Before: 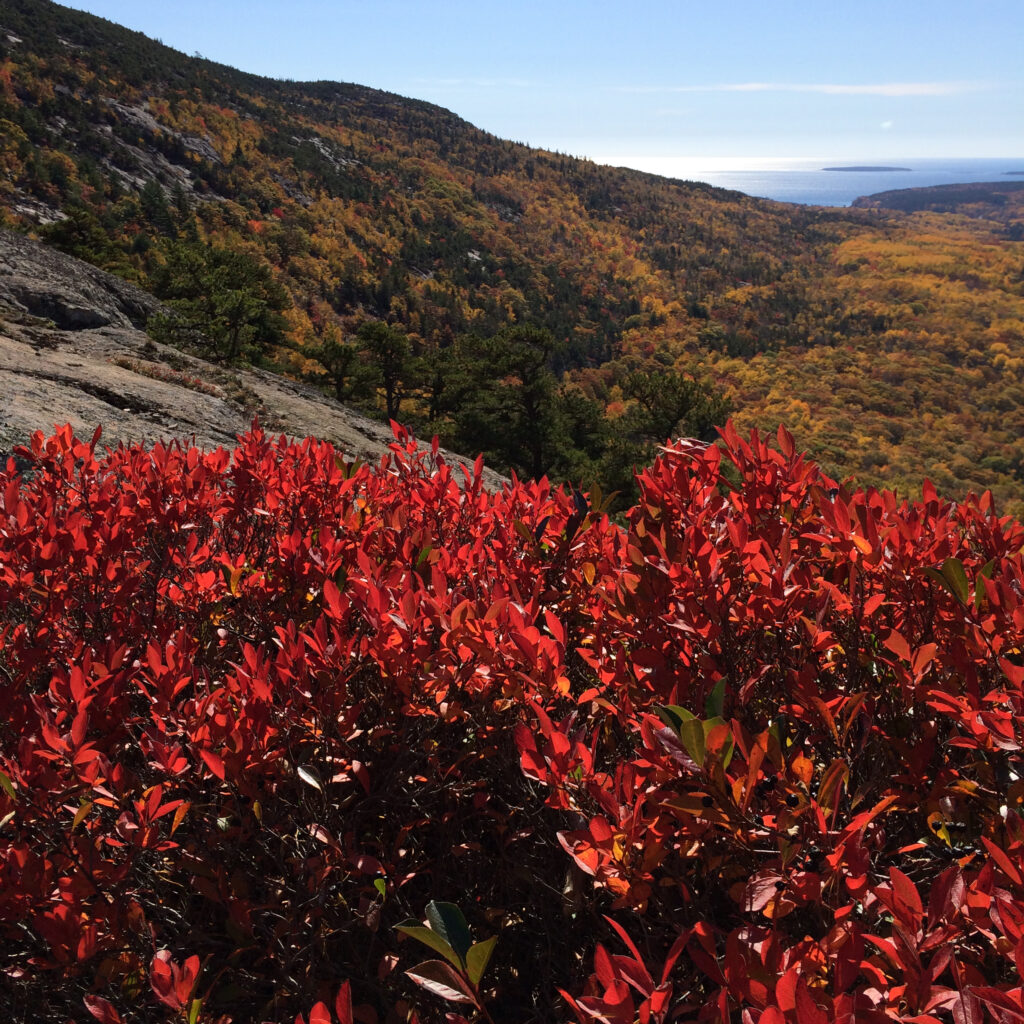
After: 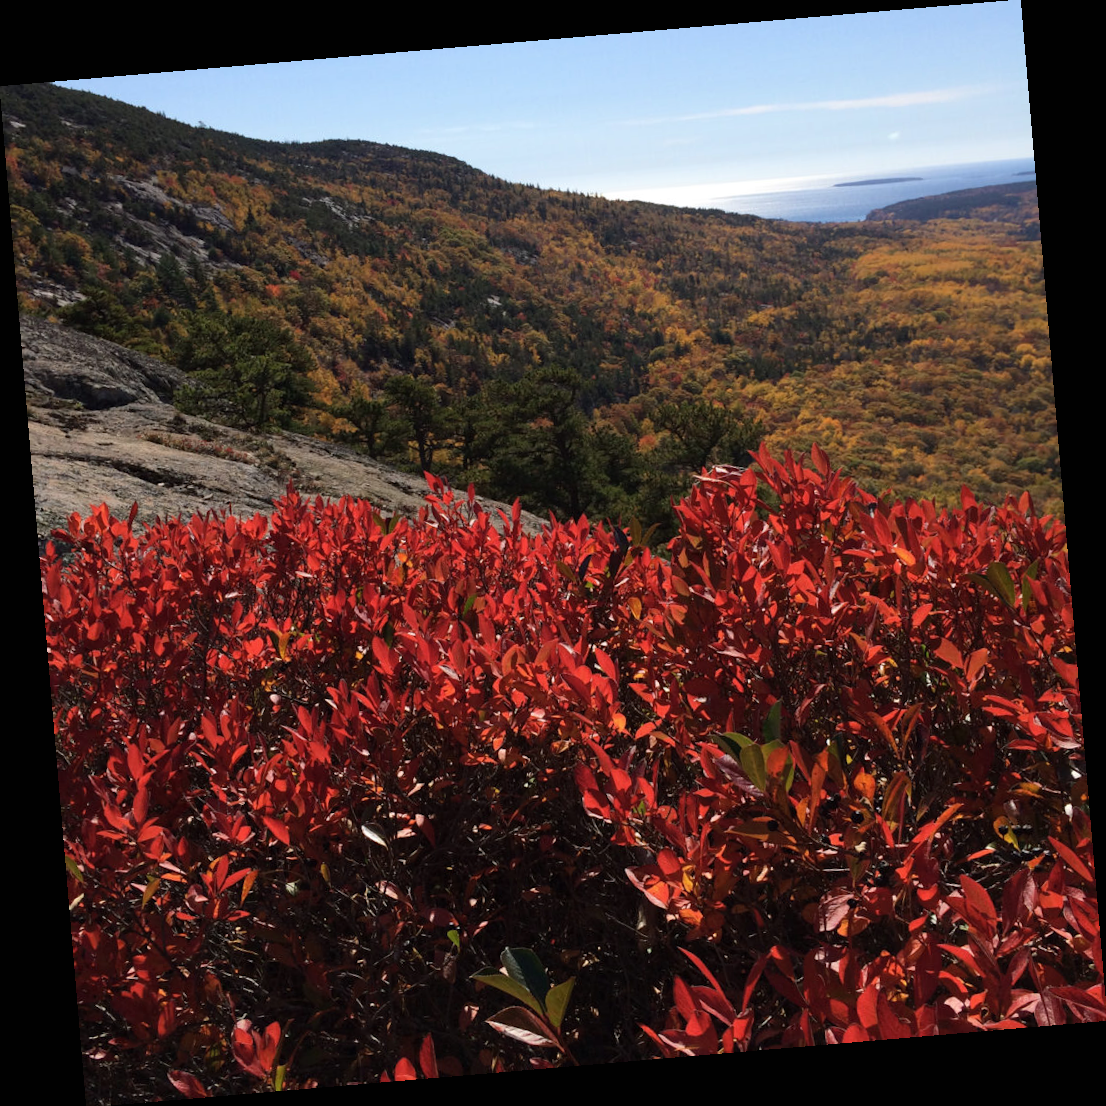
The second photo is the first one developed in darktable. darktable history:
contrast brightness saturation: saturation -0.05
exposure: black level correction 0, compensate exposure bias true, compensate highlight preservation false
rotate and perspective: rotation -4.86°, automatic cropping off
